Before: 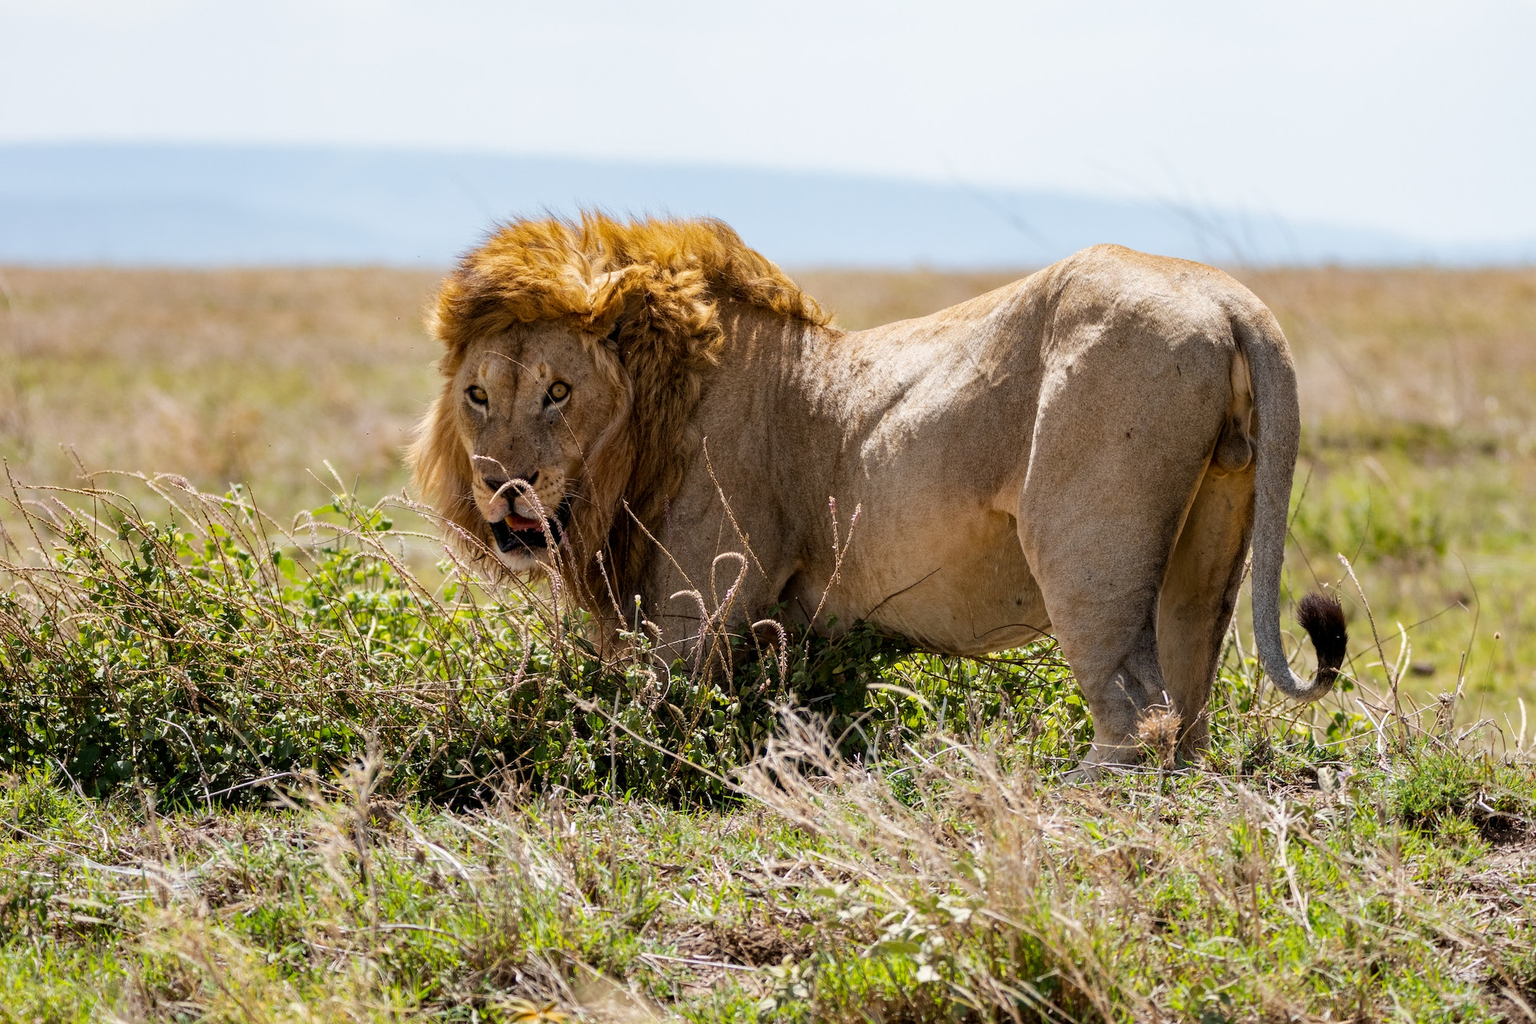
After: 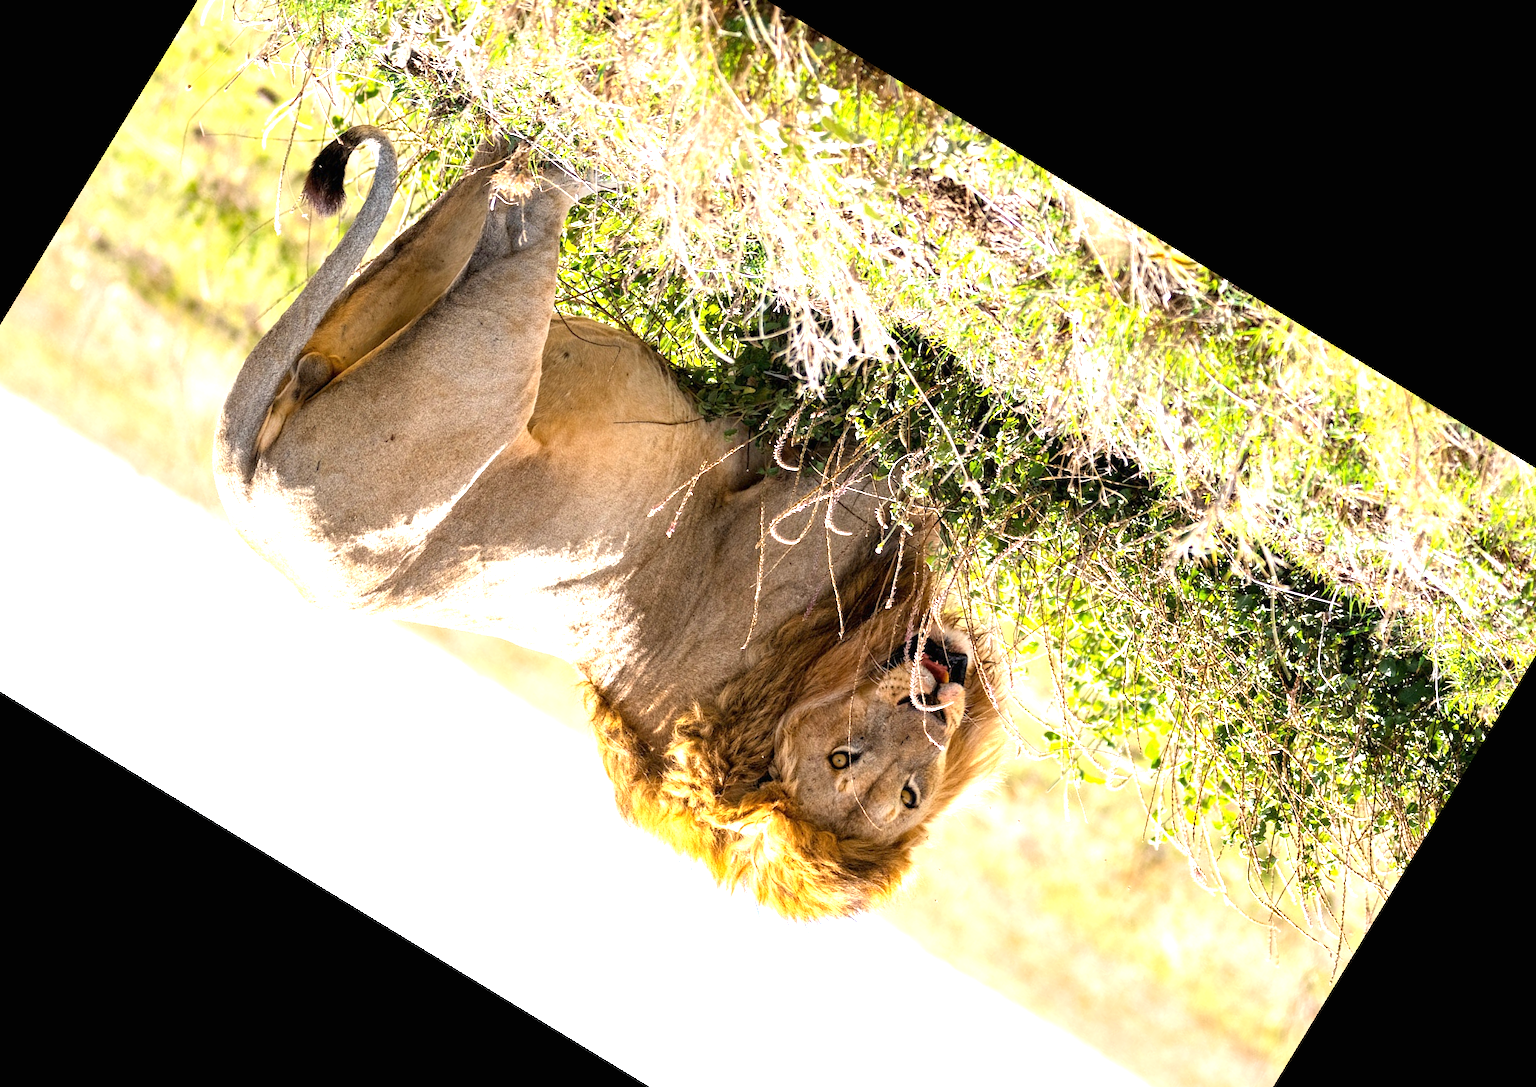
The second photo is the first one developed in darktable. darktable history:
exposure: black level correction 0, exposure 1.45 EV, compensate exposure bias true, compensate highlight preservation false
crop and rotate: angle 148.68°, left 9.111%, top 15.603%, right 4.588%, bottom 17.041%
